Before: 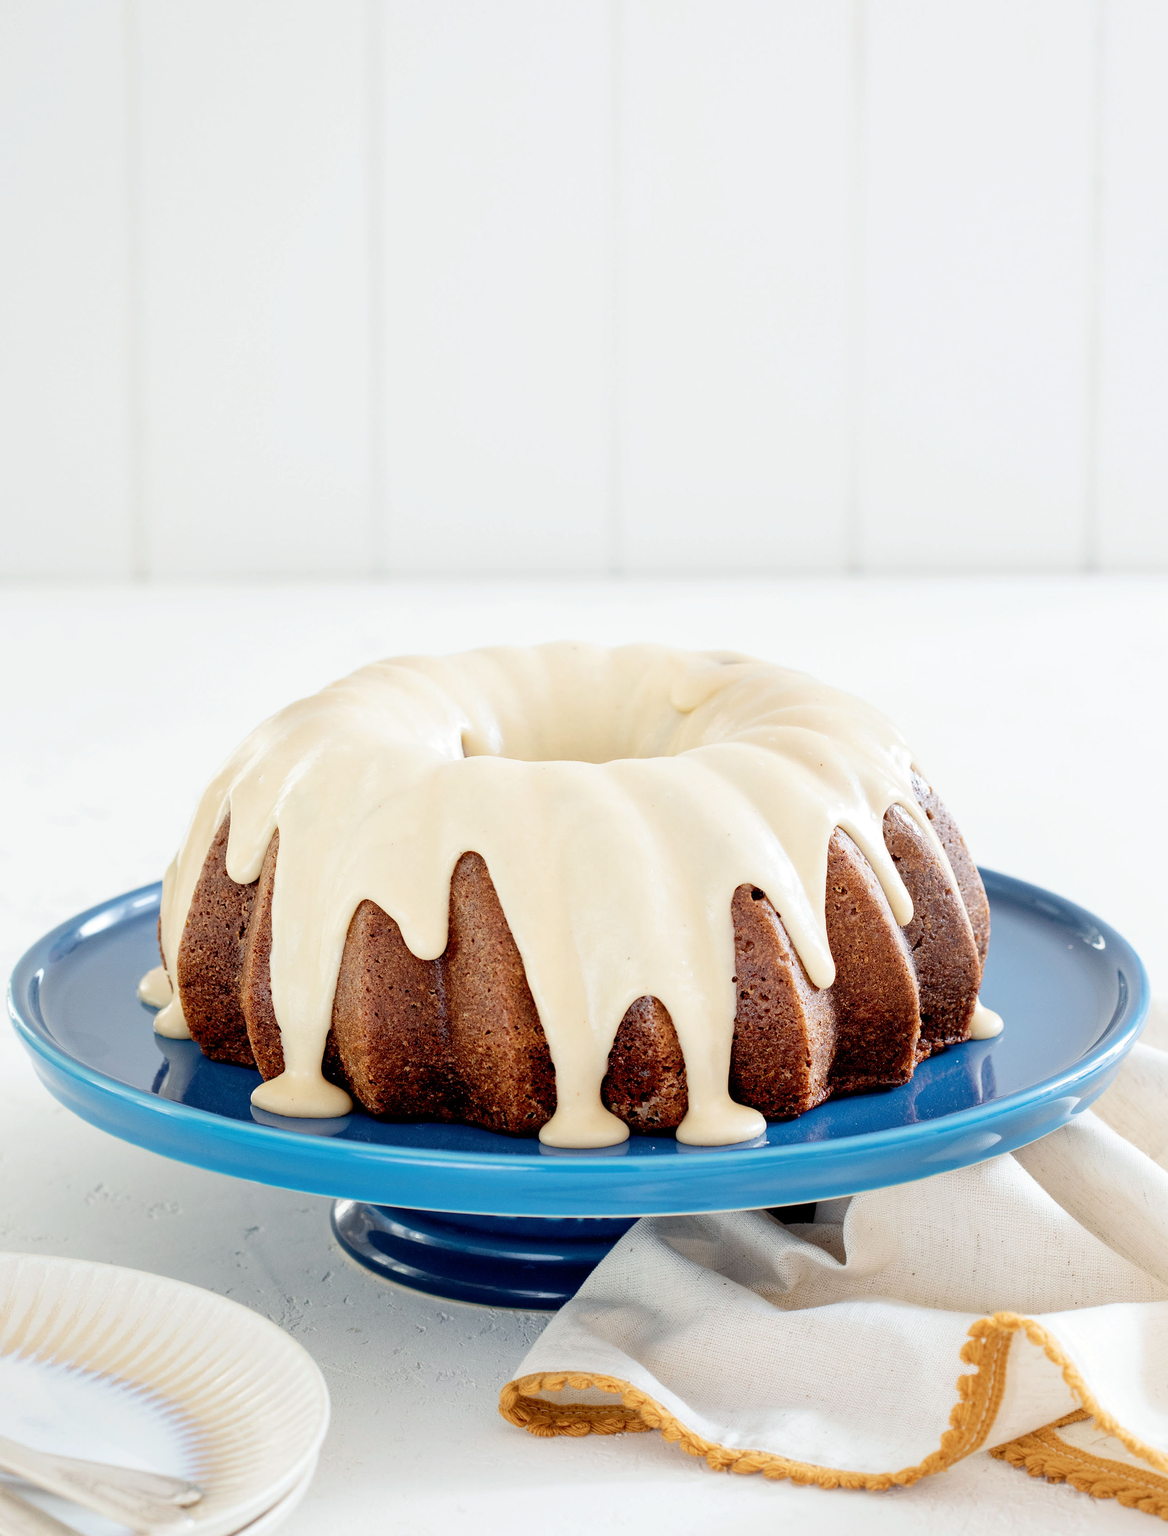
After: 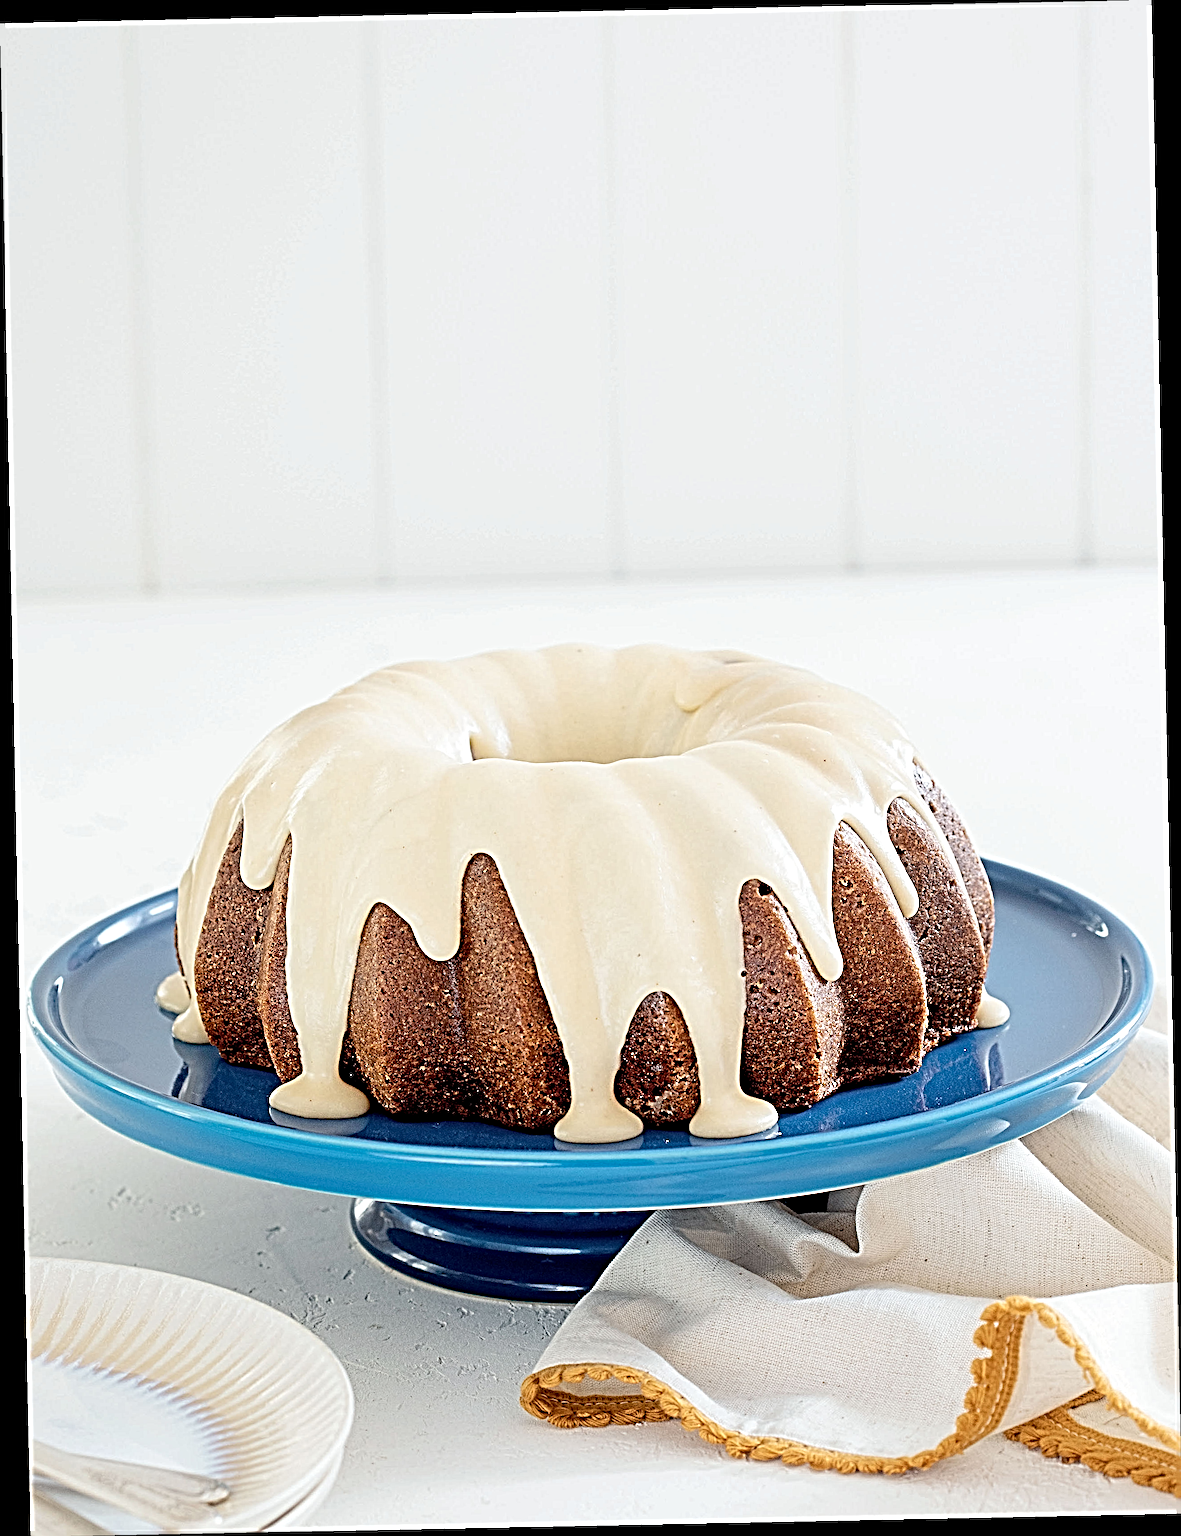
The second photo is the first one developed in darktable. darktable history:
sharpen: radius 6.3, amount 1.8, threshold 0
rotate and perspective: rotation -1.17°, automatic cropping off
